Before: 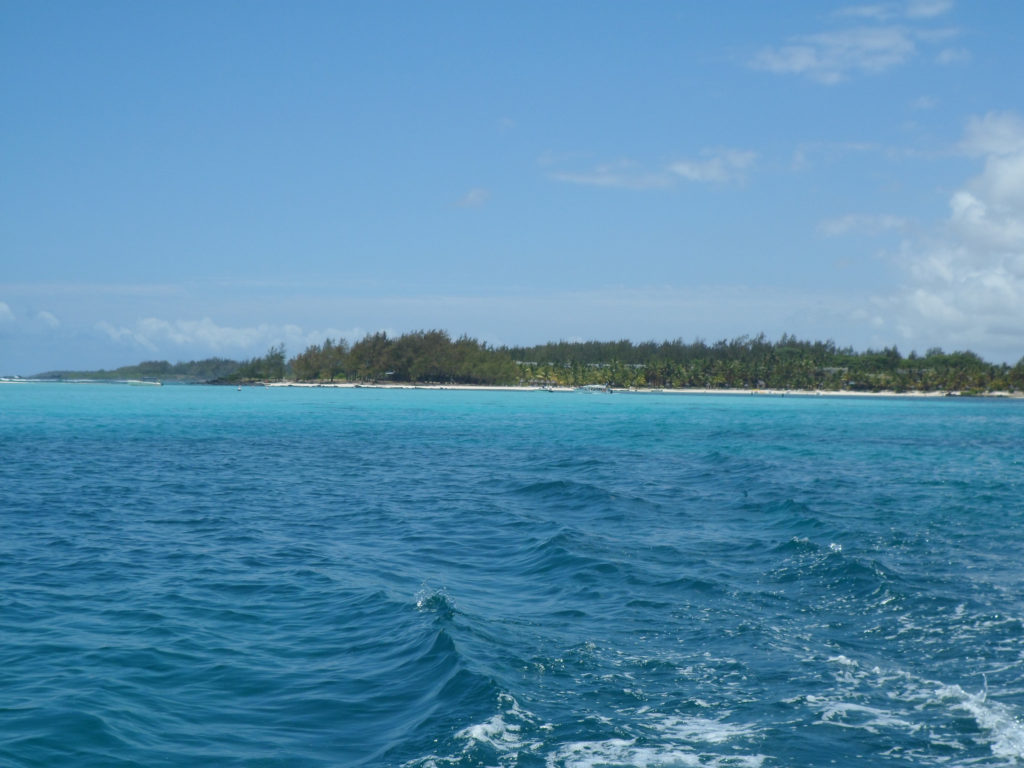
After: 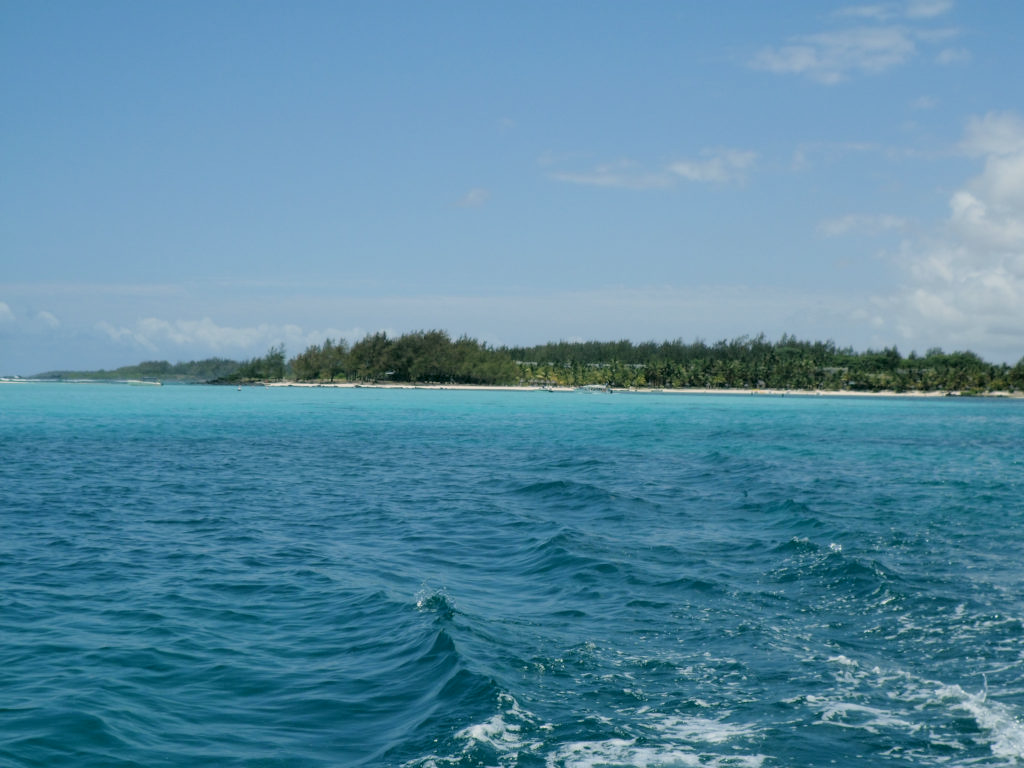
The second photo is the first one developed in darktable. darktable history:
filmic rgb: black relative exposure -3.92 EV, white relative exposure 3.14 EV, hardness 2.87
color correction: highlights a* 4.02, highlights b* 4.98, shadows a* -7.55, shadows b* 4.98
